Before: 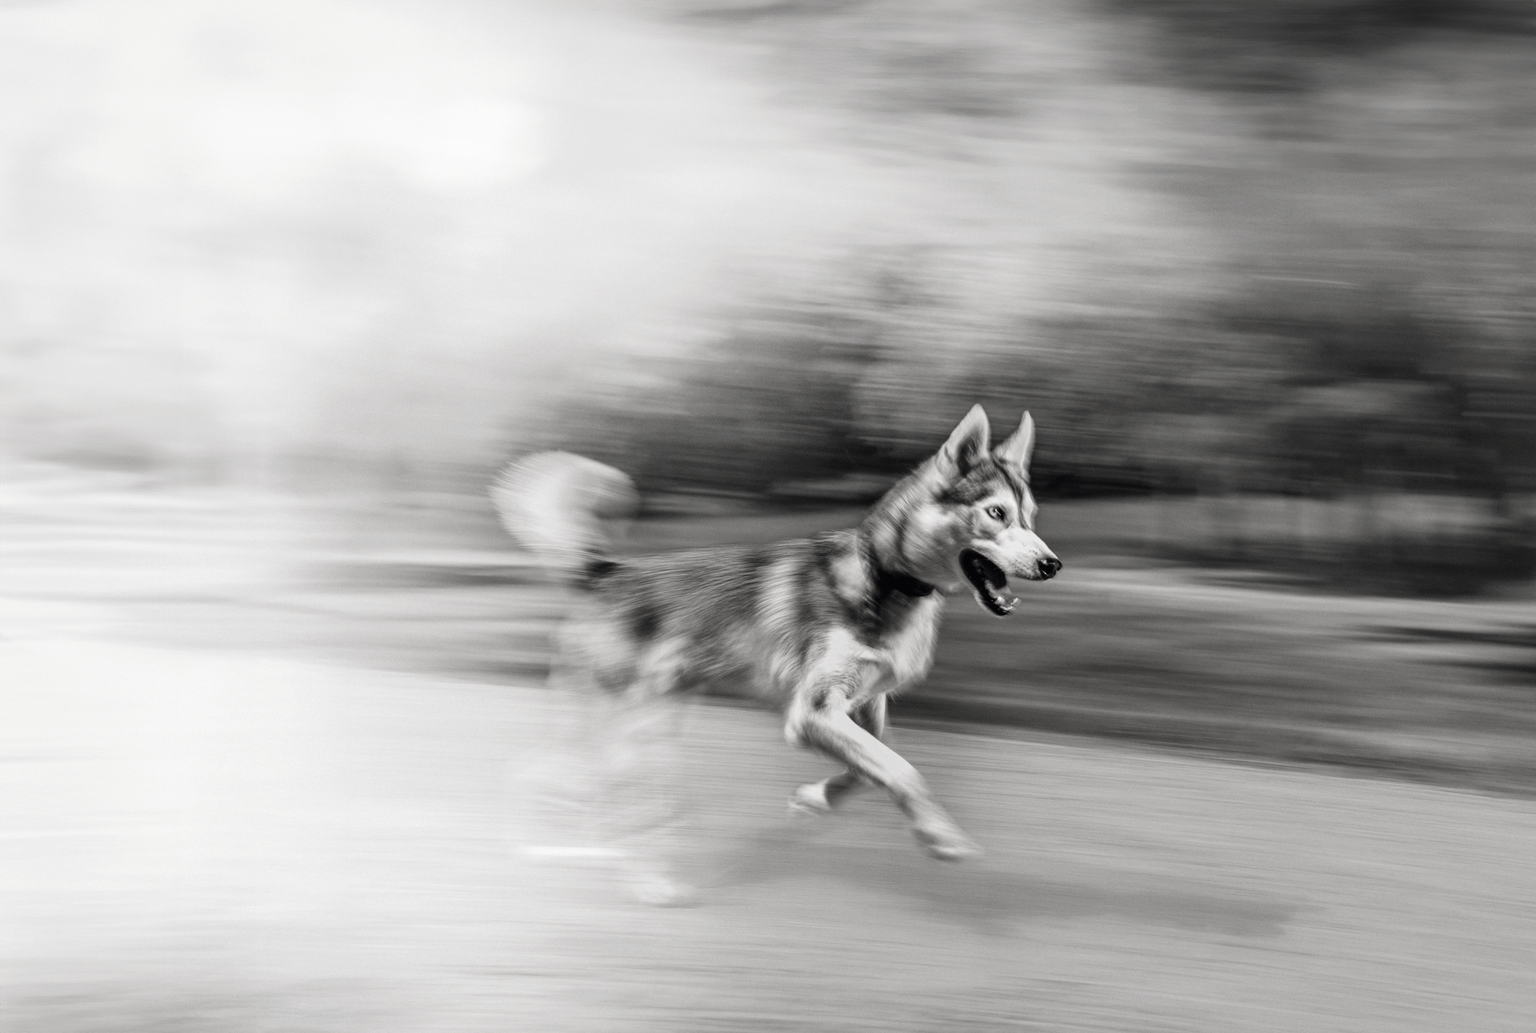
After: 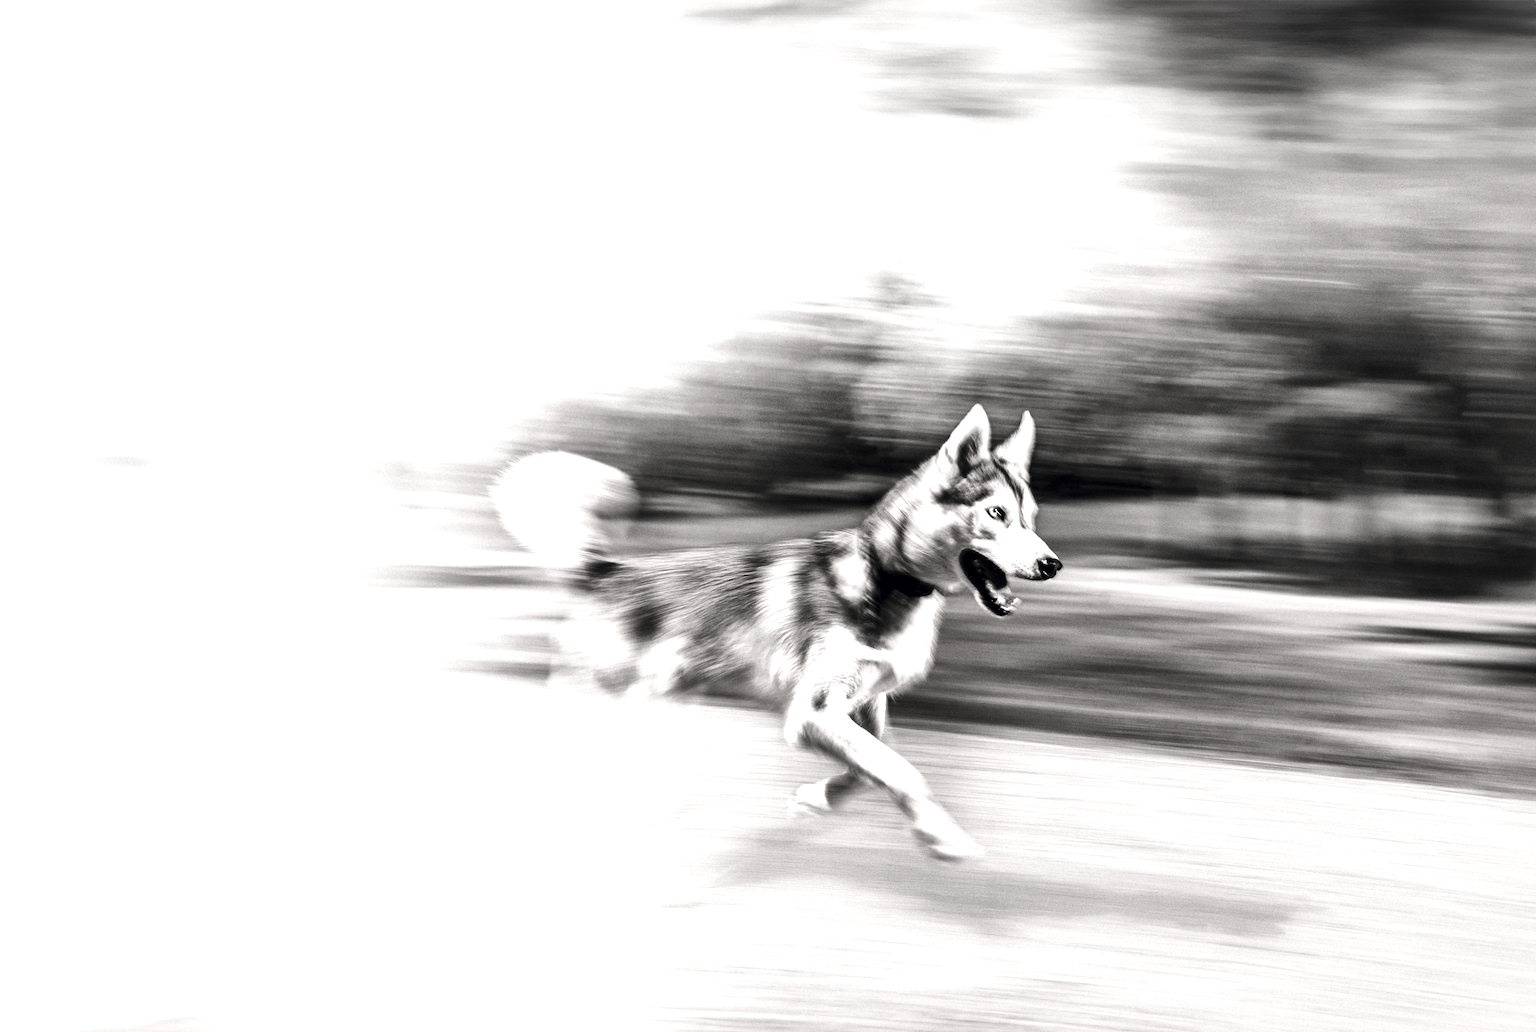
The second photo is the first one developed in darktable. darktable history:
contrast brightness saturation: contrast 0.196, brightness -0.109, saturation 0.098
exposure: black level correction -0.002, exposure 1.115 EV, compensate exposure bias true, compensate highlight preservation false
local contrast: mode bilateral grid, contrast 20, coarseness 99, detail 150%, midtone range 0.2
